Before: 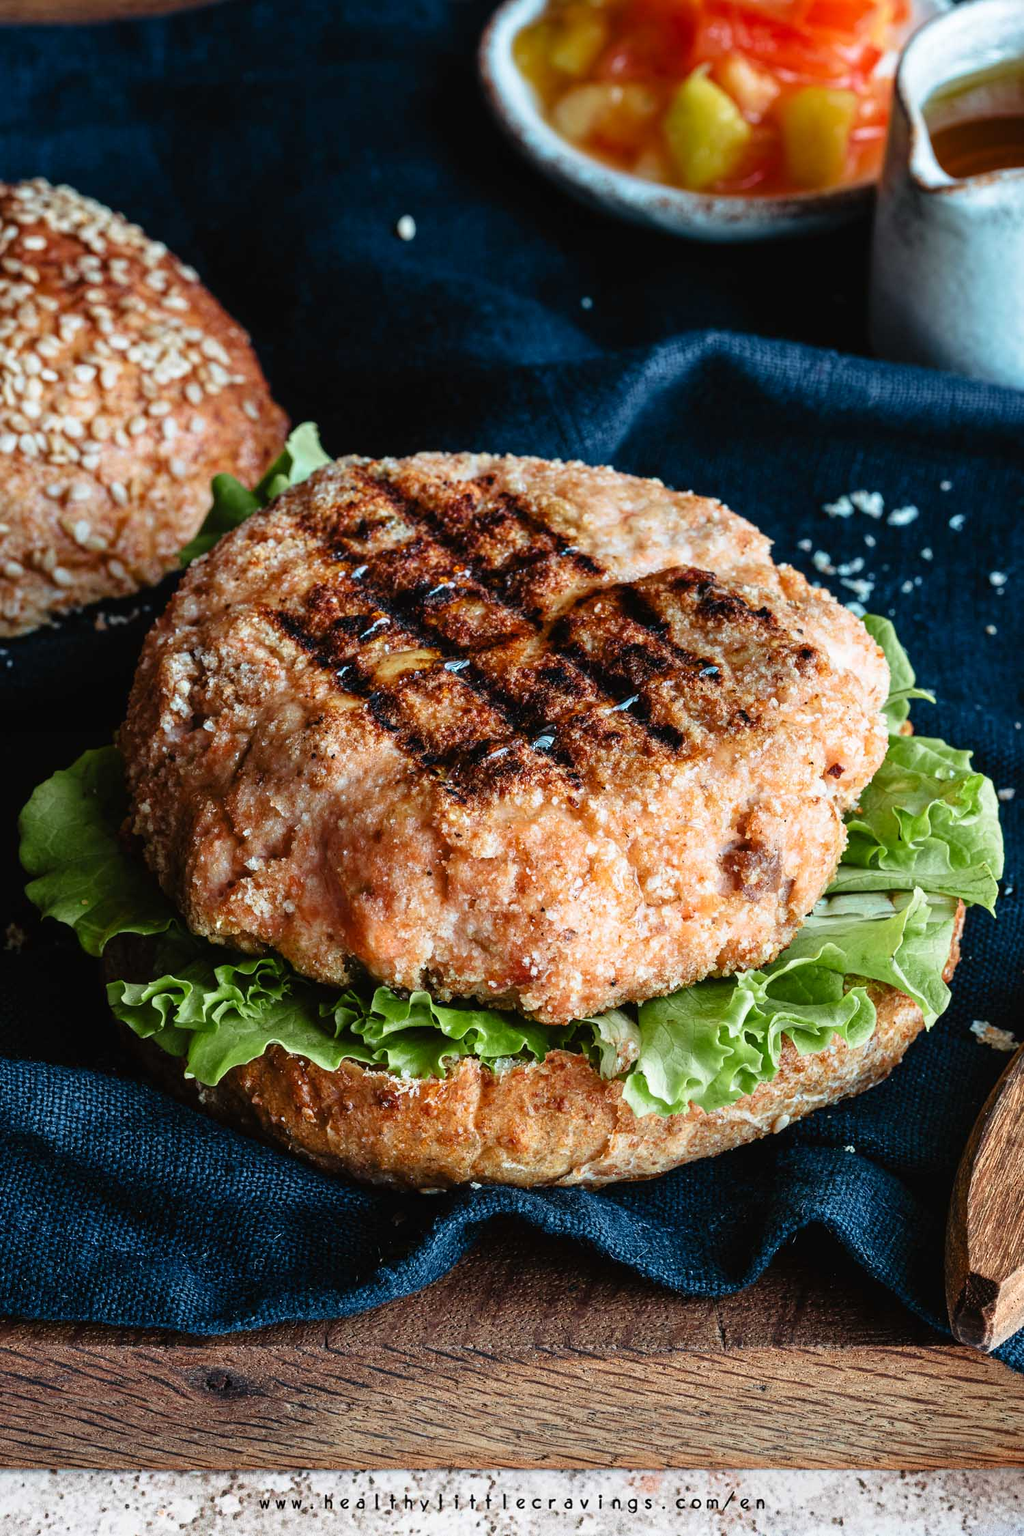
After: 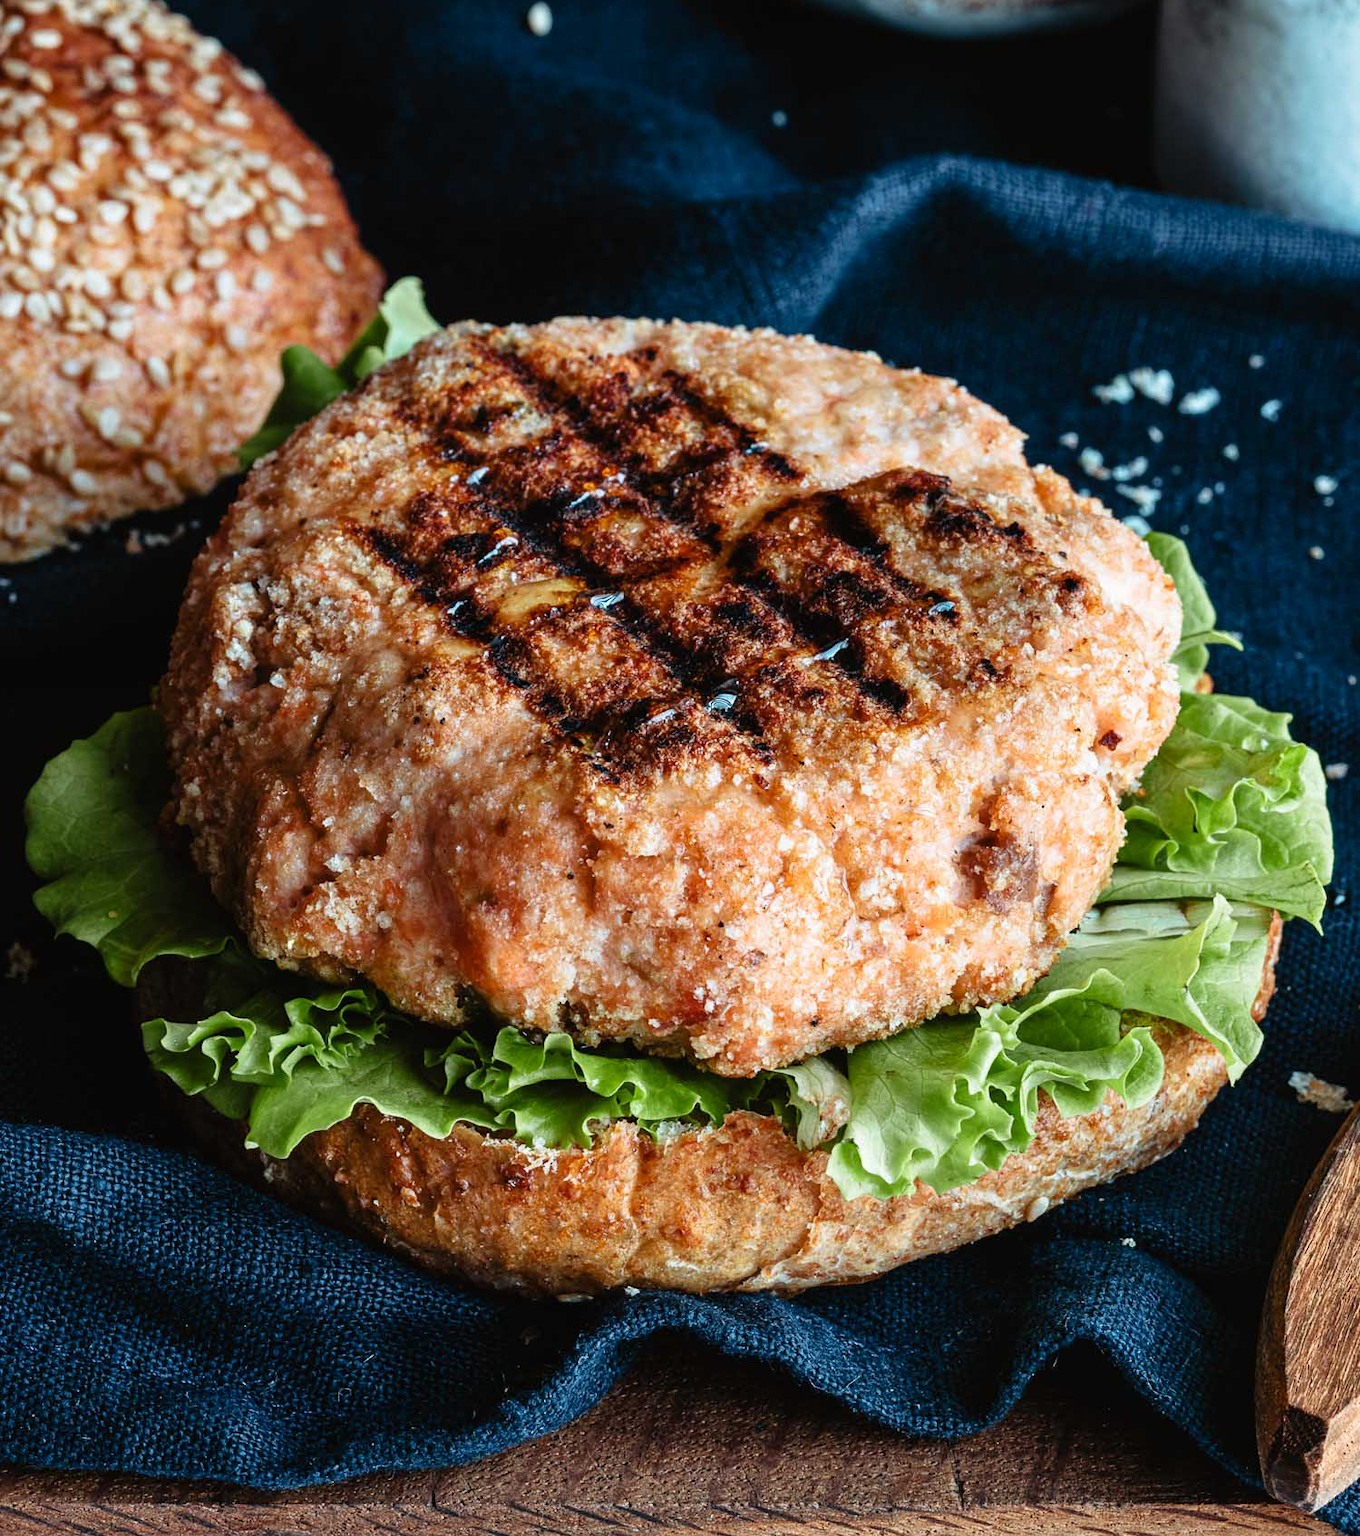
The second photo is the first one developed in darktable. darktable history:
crop: top 13.939%, bottom 10.764%
